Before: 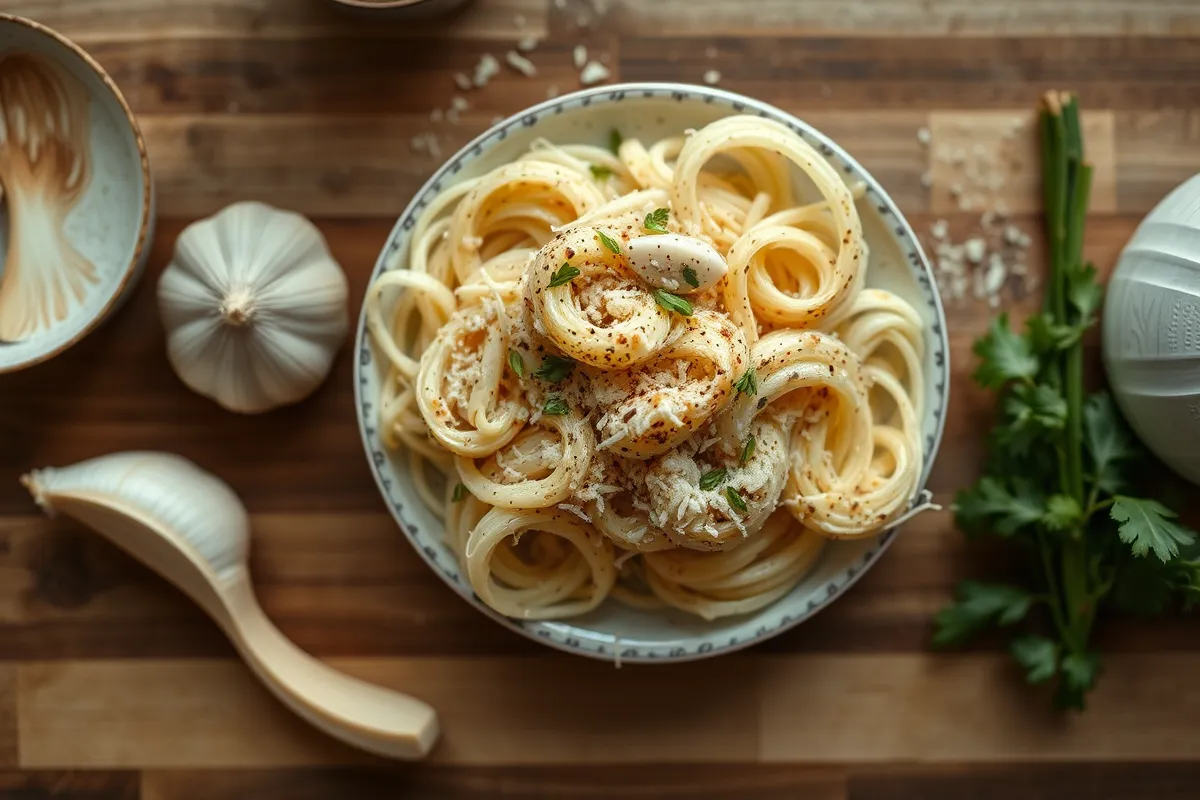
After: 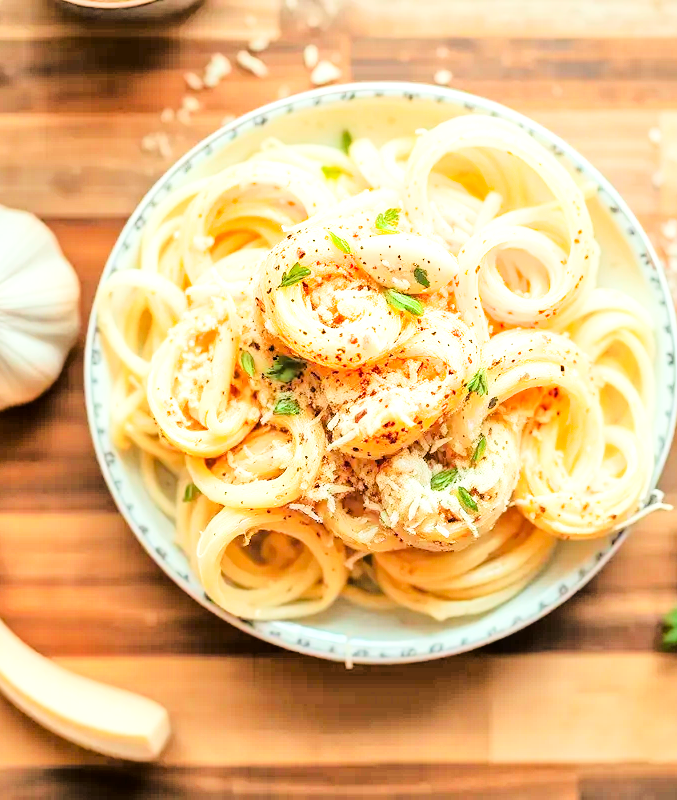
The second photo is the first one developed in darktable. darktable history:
crop and rotate: left 22.454%, right 21.118%
exposure: exposure 1.48 EV, compensate highlight preservation false
contrast brightness saturation: contrast 0.204, brightness 0.17, saturation 0.219
tone equalizer: -7 EV 0.162 EV, -6 EV 0.591 EV, -5 EV 1.17 EV, -4 EV 1.31 EV, -3 EV 1.16 EV, -2 EV 0.6 EV, -1 EV 0.165 EV
filmic rgb: black relative exposure -5.07 EV, white relative exposure 3.97 EV, hardness 2.89, contrast 1.301, highlights saturation mix -31.41%
local contrast: highlights 103%, shadows 103%, detail 119%, midtone range 0.2
tone curve: curves: ch0 [(0, 0) (0.003, 0.023) (0.011, 0.029) (0.025, 0.037) (0.044, 0.047) (0.069, 0.057) (0.1, 0.075) (0.136, 0.103) (0.177, 0.145) (0.224, 0.193) (0.277, 0.266) (0.335, 0.362) (0.399, 0.473) (0.468, 0.569) (0.543, 0.655) (0.623, 0.73) (0.709, 0.804) (0.801, 0.874) (0.898, 0.924) (1, 1)], color space Lab, linked channels, preserve colors none
